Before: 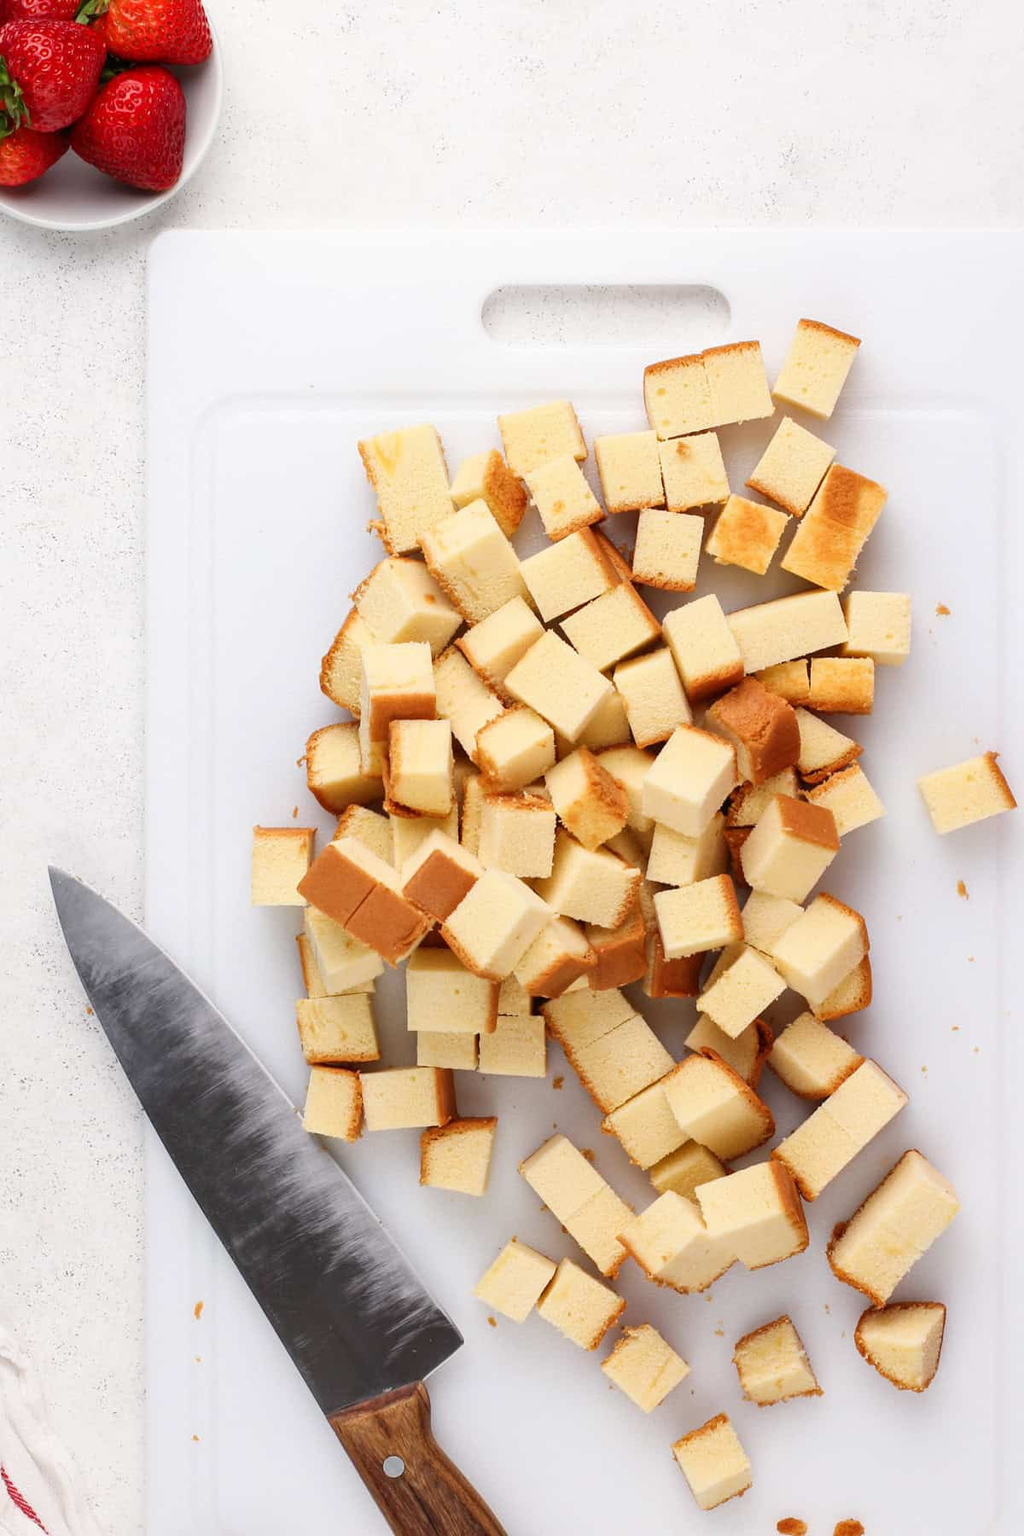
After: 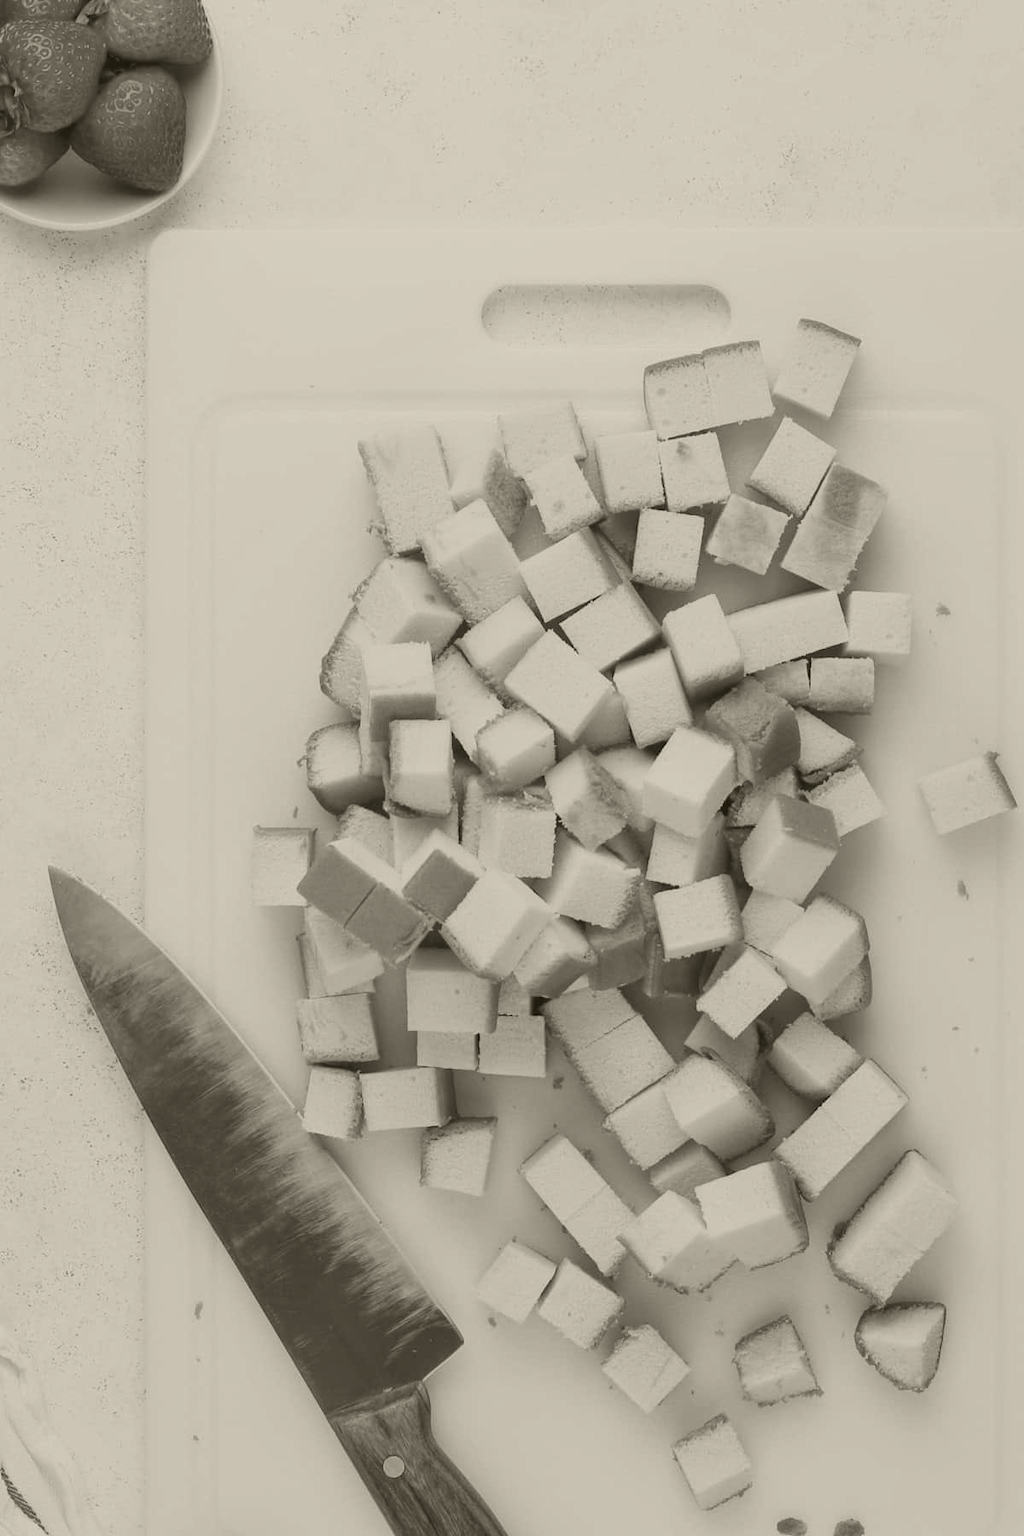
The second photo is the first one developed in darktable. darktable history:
exposure: exposure 0.77 EV, compensate highlight preservation false
contrast equalizer: octaves 7, y [[0.6 ×6], [0.55 ×6], [0 ×6], [0 ×6], [0 ×6]], mix 0.2
colorize: hue 41.44°, saturation 22%, source mix 60%, lightness 10.61%
